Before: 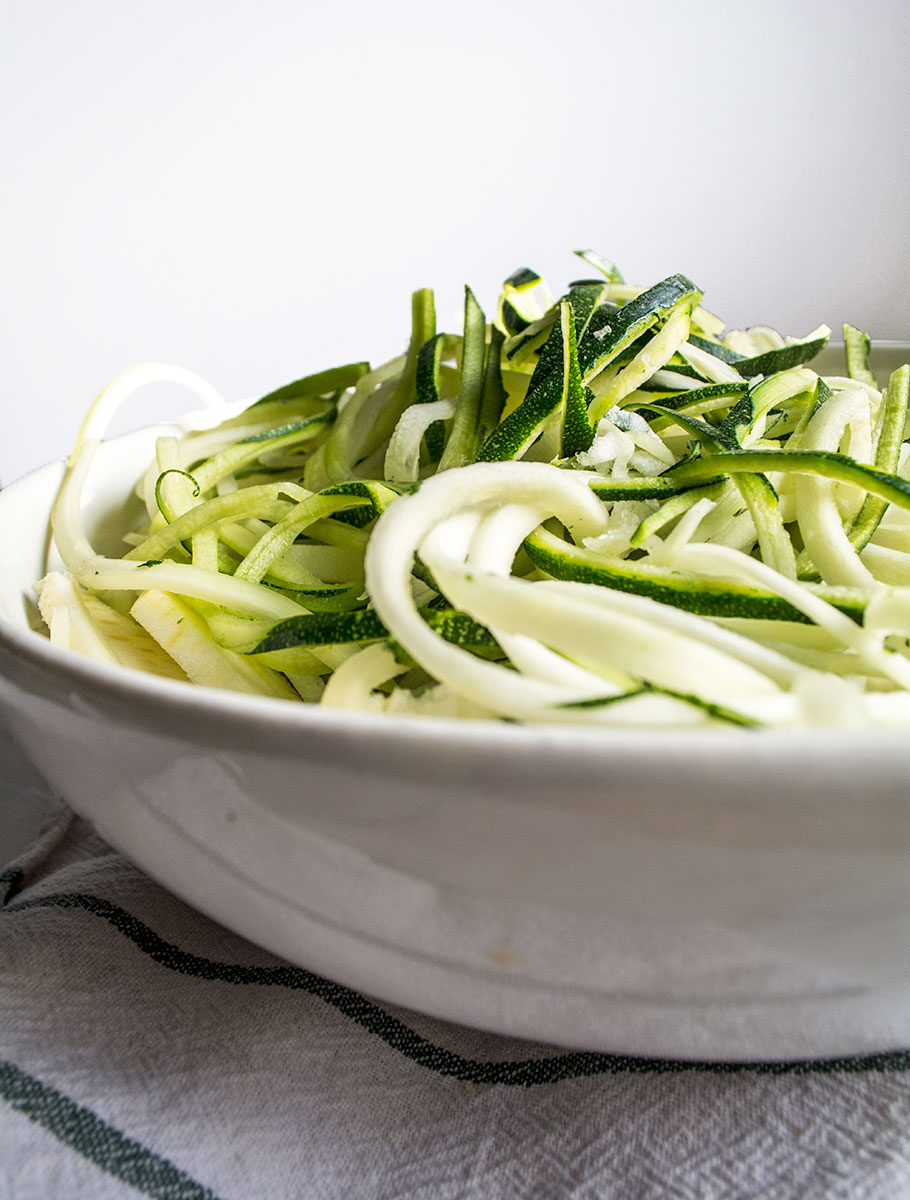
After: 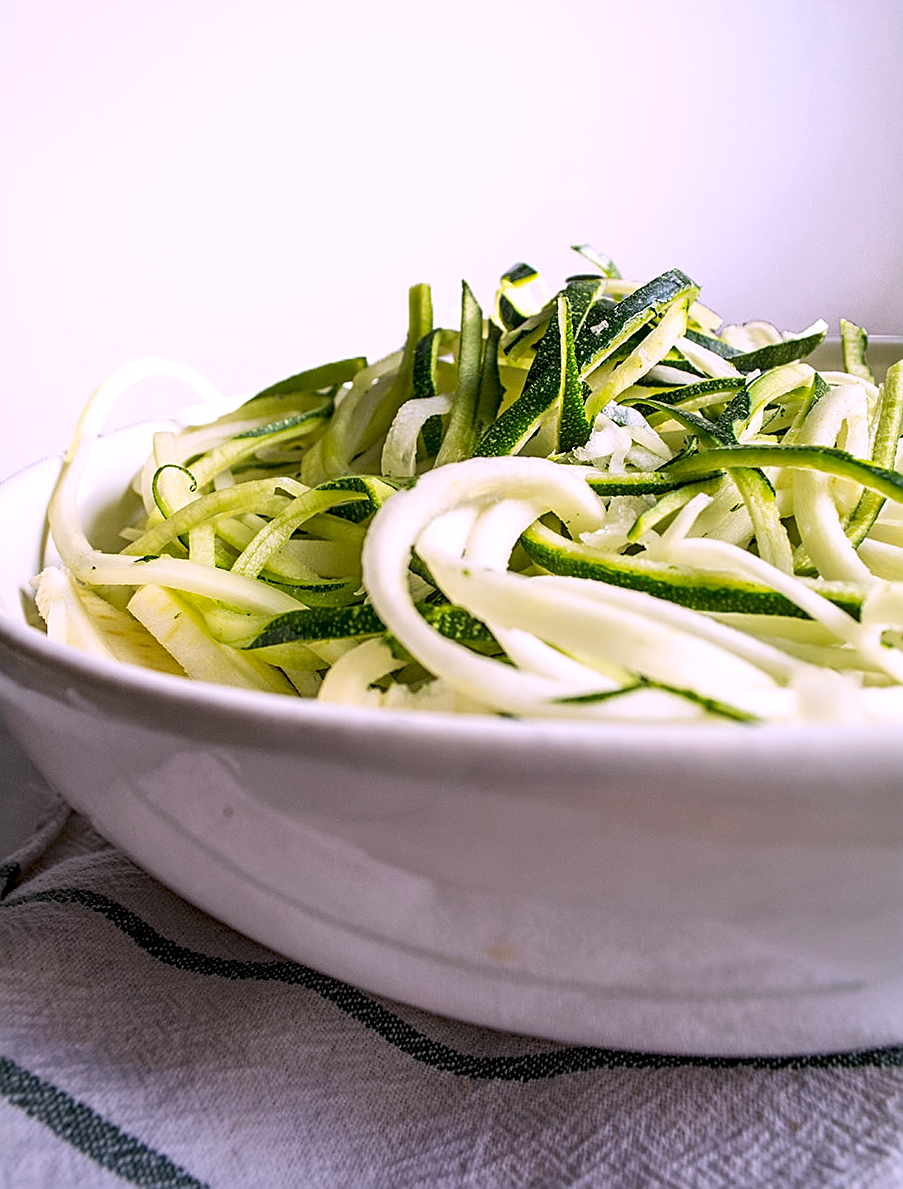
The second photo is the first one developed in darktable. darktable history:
white balance: red 1.066, blue 1.119
crop: left 0.434%, top 0.485%, right 0.244%, bottom 0.386%
haze removal: compatibility mode true, adaptive false
sharpen: on, module defaults
